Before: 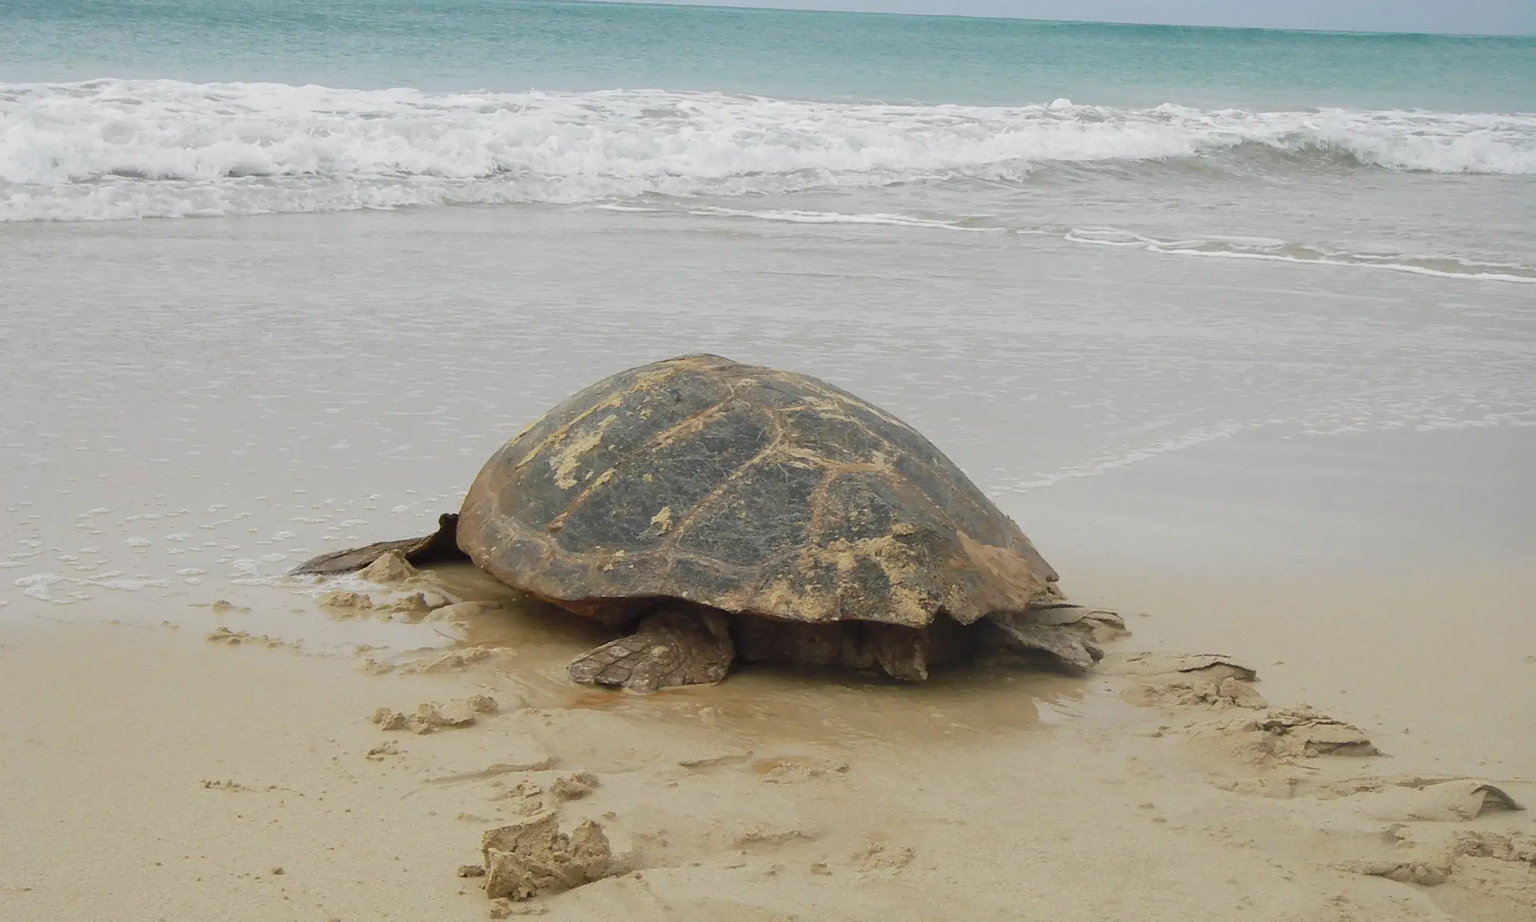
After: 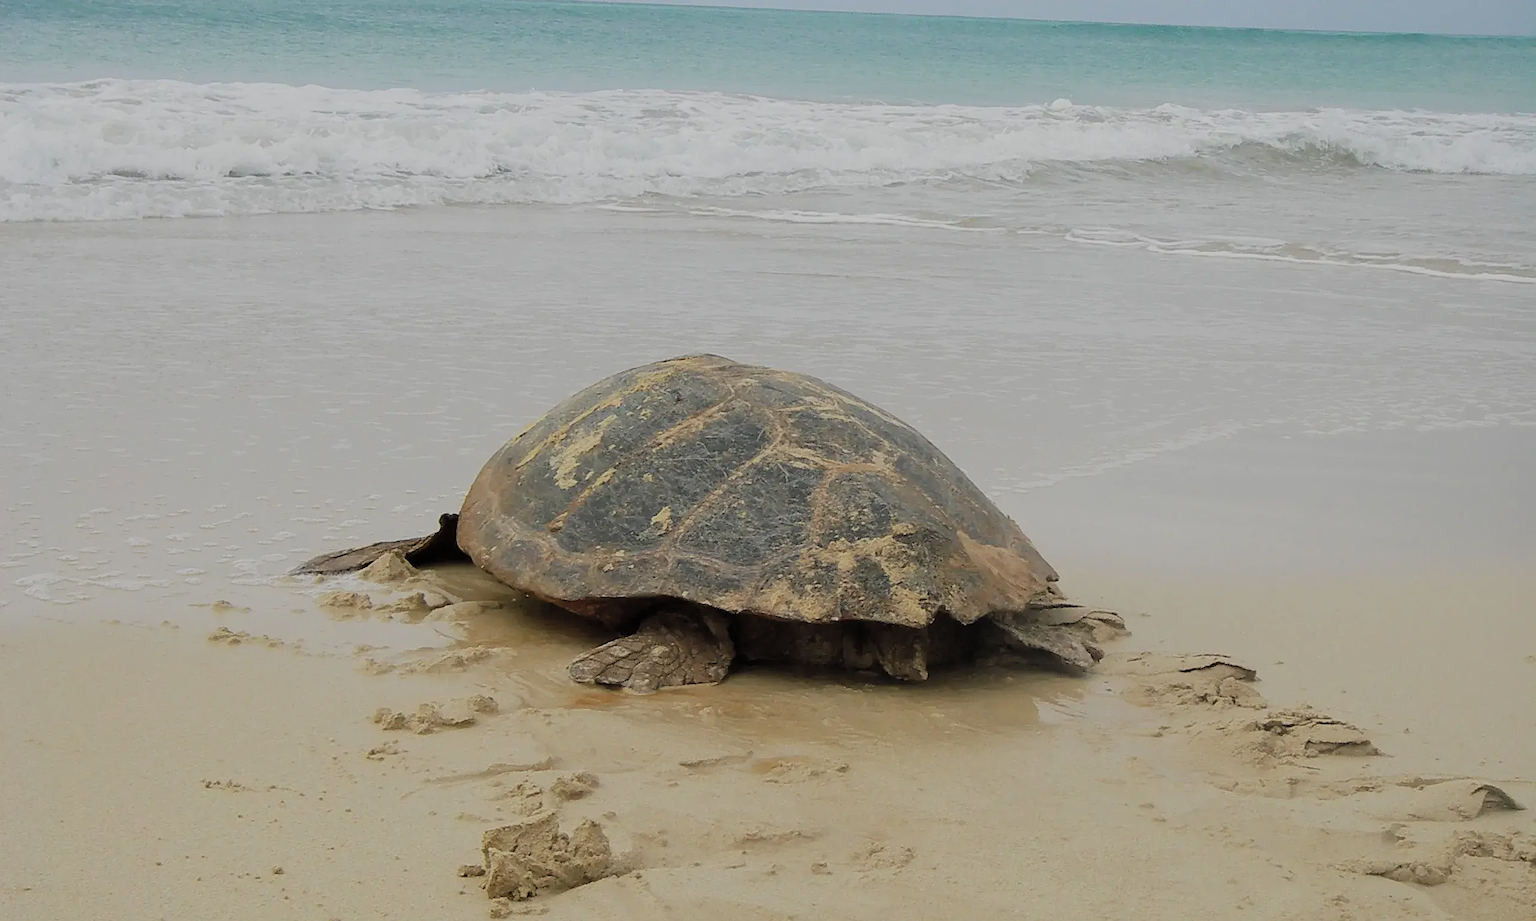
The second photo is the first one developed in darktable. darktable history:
filmic rgb: black relative exposure -7.16 EV, white relative exposure 5.36 EV, threshold 3.04 EV, hardness 3.03, color science v6 (2022), enable highlight reconstruction true
sharpen: on, module defaults
